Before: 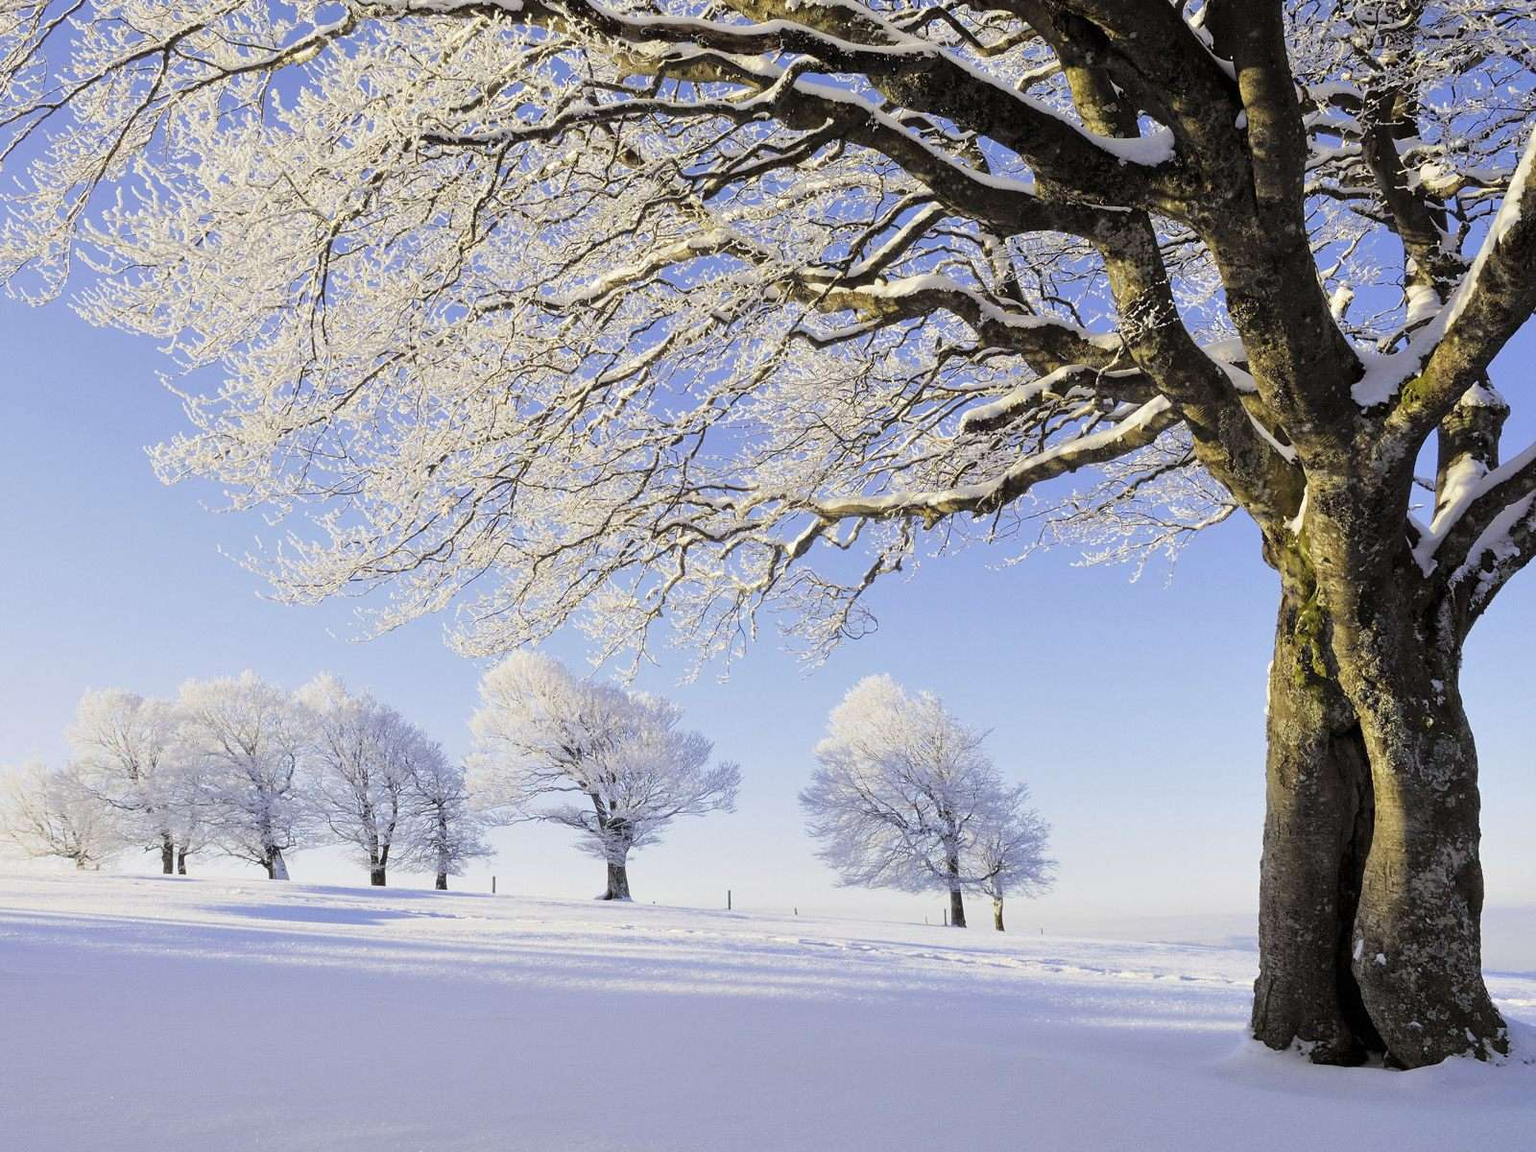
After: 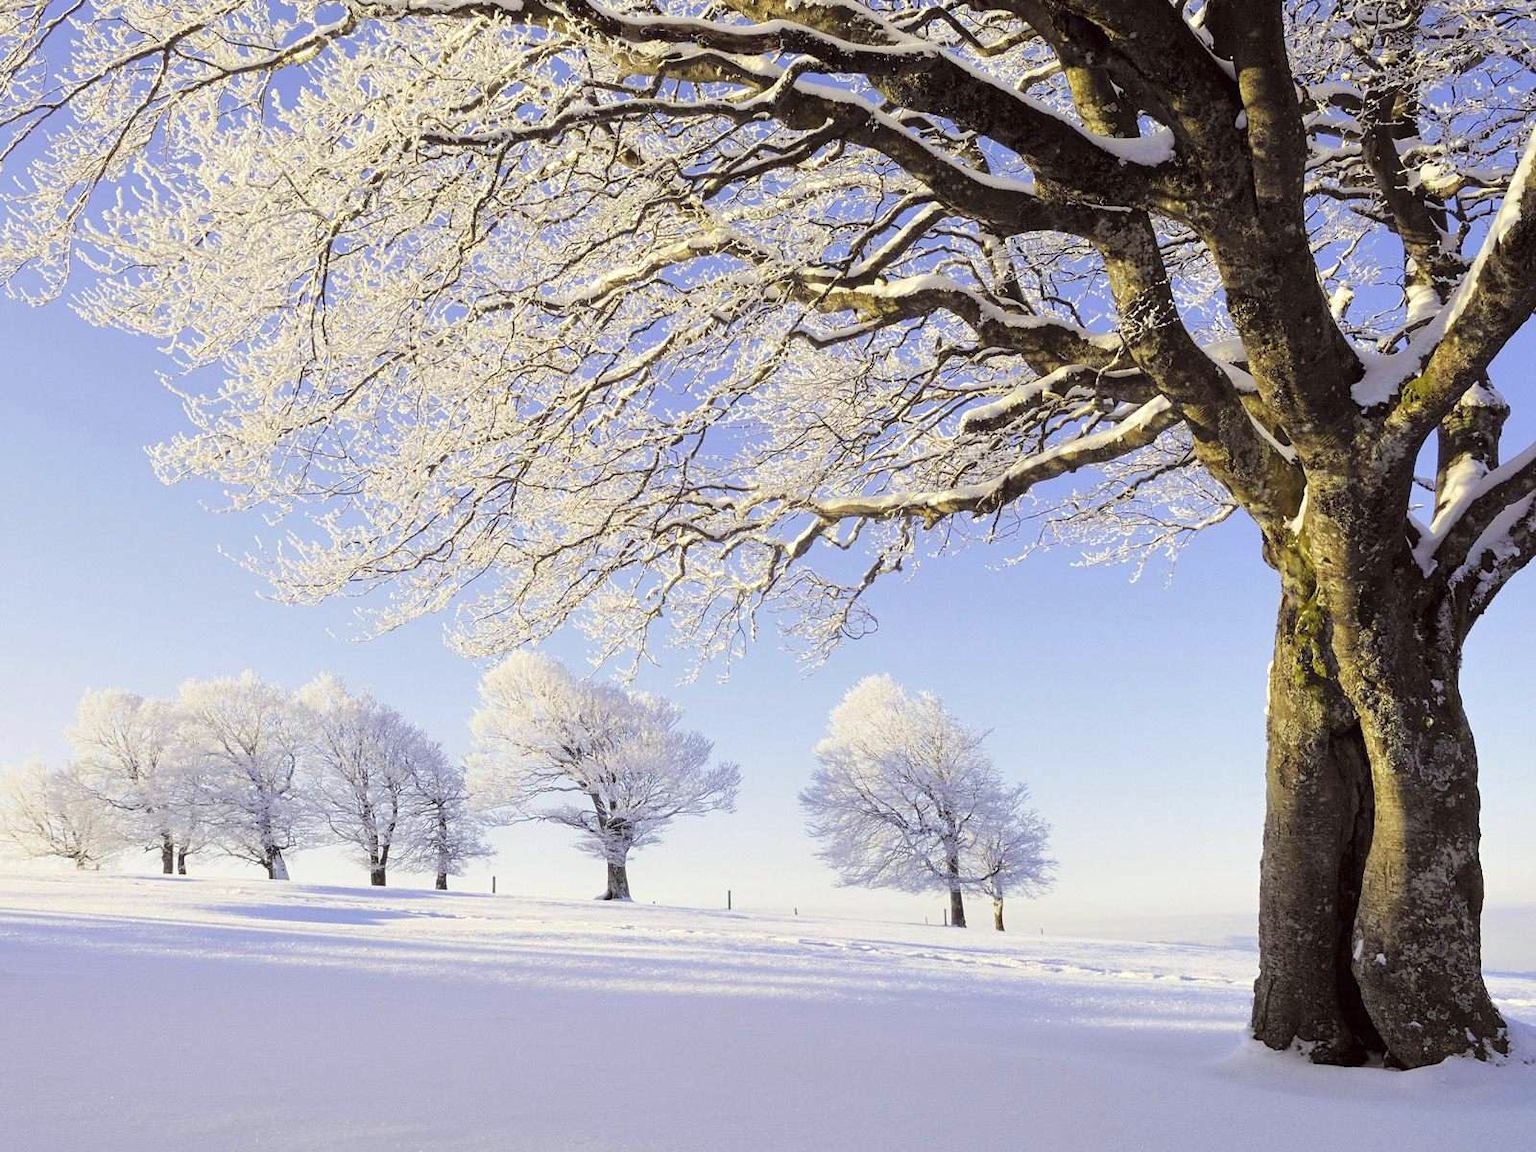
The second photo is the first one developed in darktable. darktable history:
tone equalizer: on, module defaults
color correction: highlights a* -0.911, highlights b* 4.54, shadows a* 3.69
contrast equalizer: y [[0.5, 0.5, 0.468, 0.5, 0.5, 0.5], [0.5 ×6], [0.5 ×6], [0 ×6], [0 ×6]]
exposure: exposure 0.202 EV, compensate exposure bias true, compensate highlight preservation false
